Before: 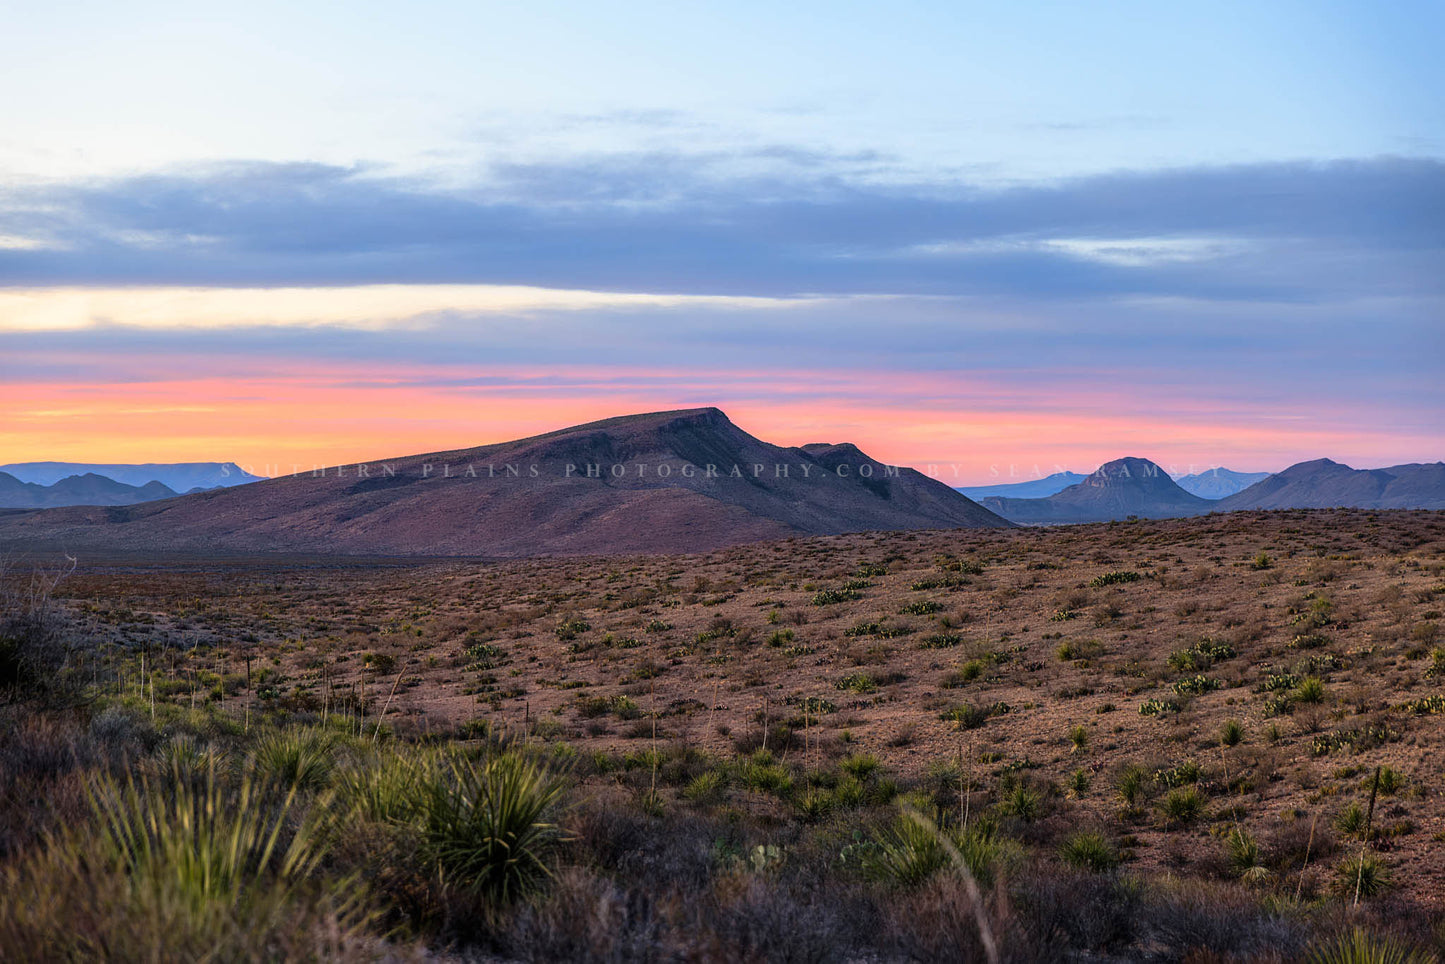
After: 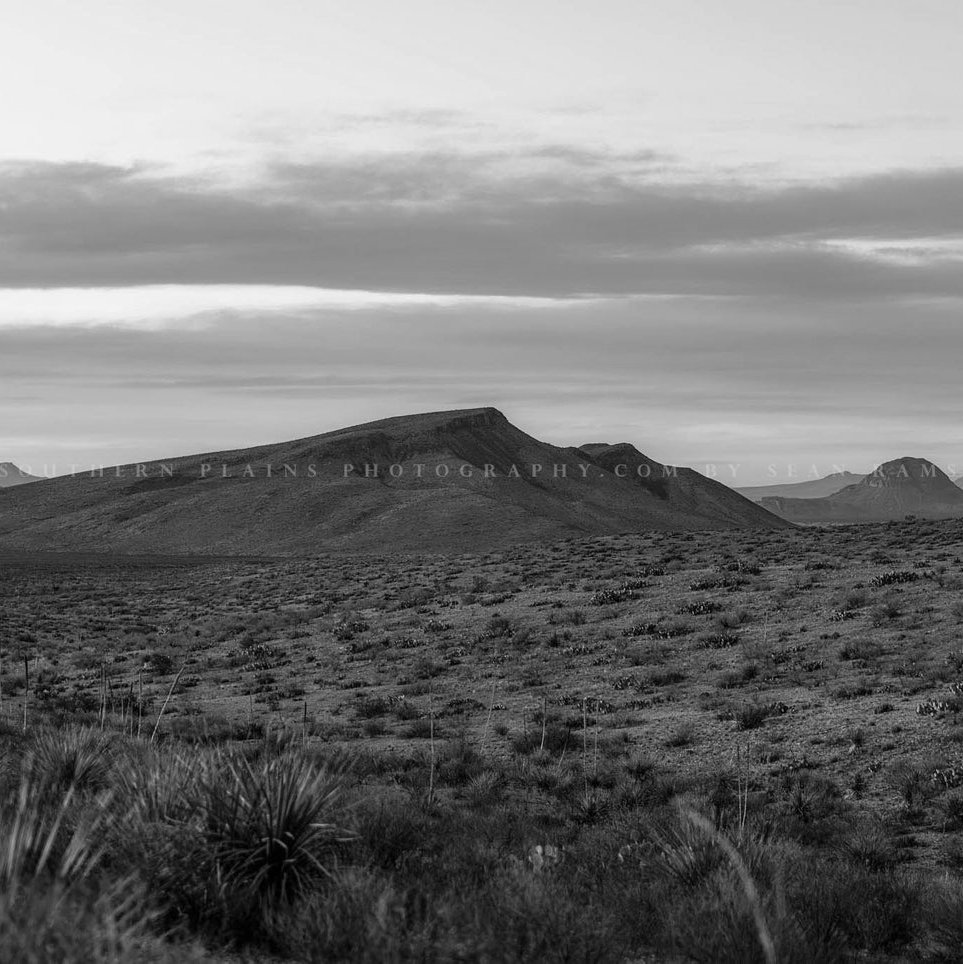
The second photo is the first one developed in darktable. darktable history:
white balance: red 0.925, blue 1.046
monochrome: a 32, b 64, size 2.3, highlights 1
crop: left 15.419%, right 17.914%
color calibration: illuminant as shot in camera, x 0.358, y 0.373, temperature 4628.91 K
